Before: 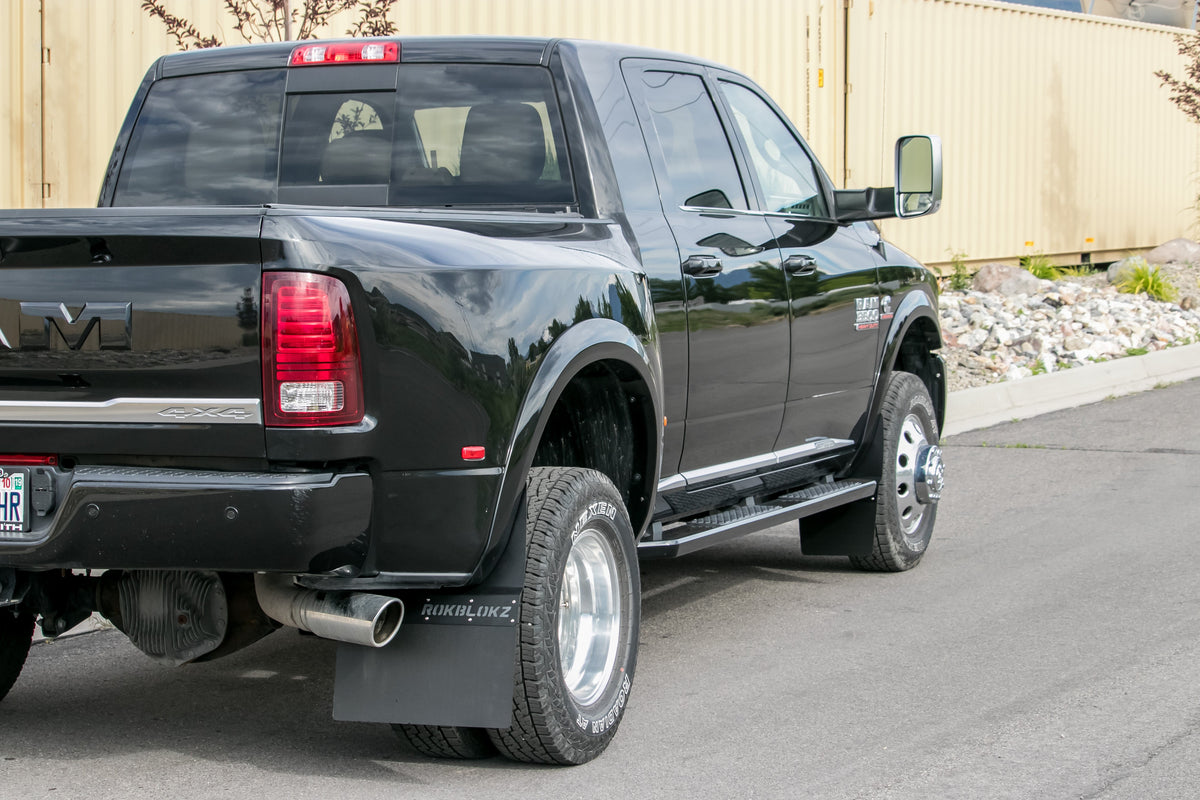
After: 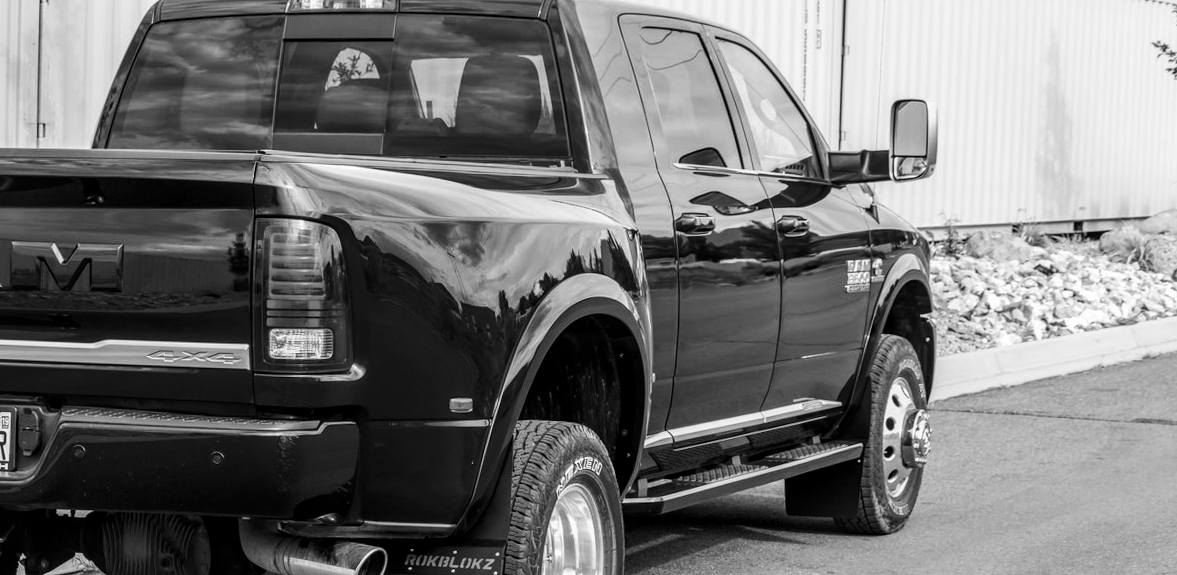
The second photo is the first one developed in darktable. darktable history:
exposure: compensate highlight preservation false
local contrast: on, module defaults
rotate and perspective: rotation 1.57°, crop left 0.018, crop right 0.982, crop top 0.039, crop bottom 0.961
crop: top 3.857%, bottom 21.132%
monochrome: a -6.99, b 35.61, size 1.4
contrast brightness saturation: contrast 0.19, brightness -0.11, saturation 0.21
white balance: emerald 1
